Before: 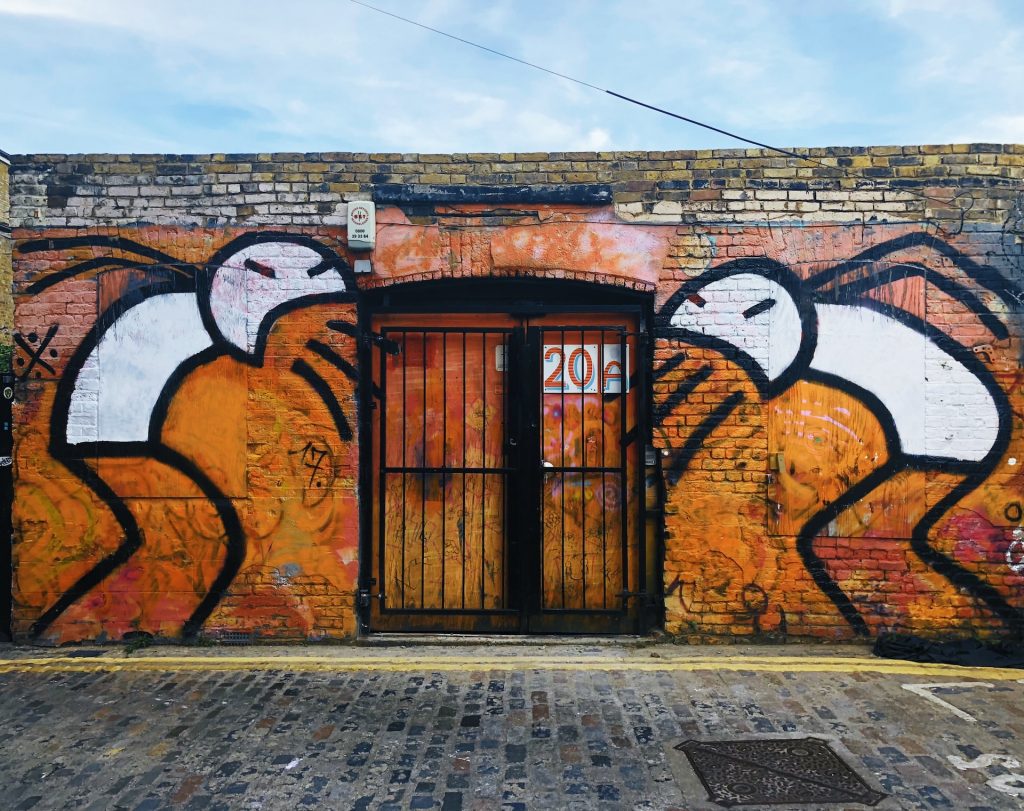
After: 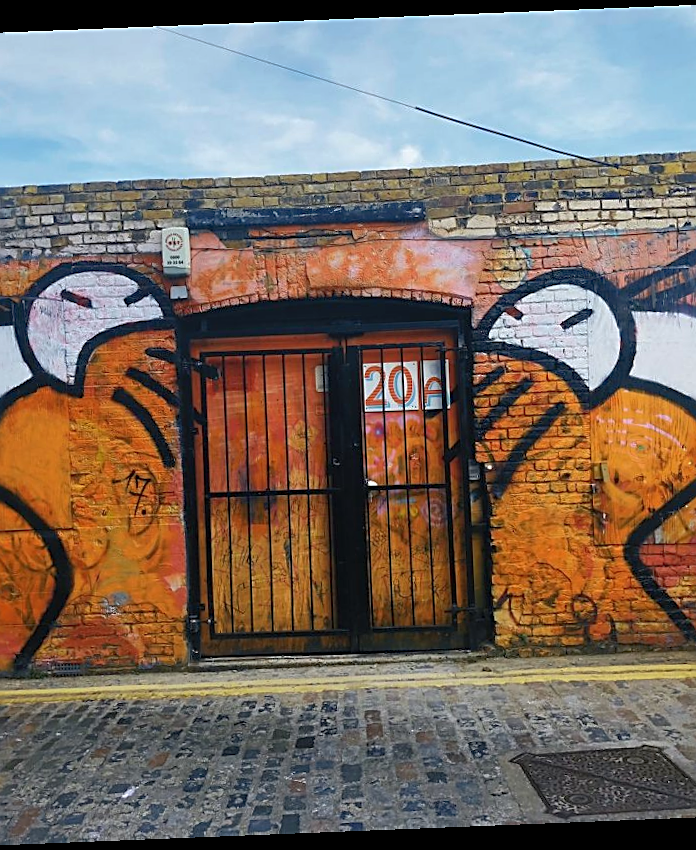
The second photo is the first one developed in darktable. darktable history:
shadows and highlights: on, module defaults
sharpen: on, module defaults
crop and rotate: left 18.442%, right 15.508%
rotate and perspective: rotation -2.29°, automatic cropping off
